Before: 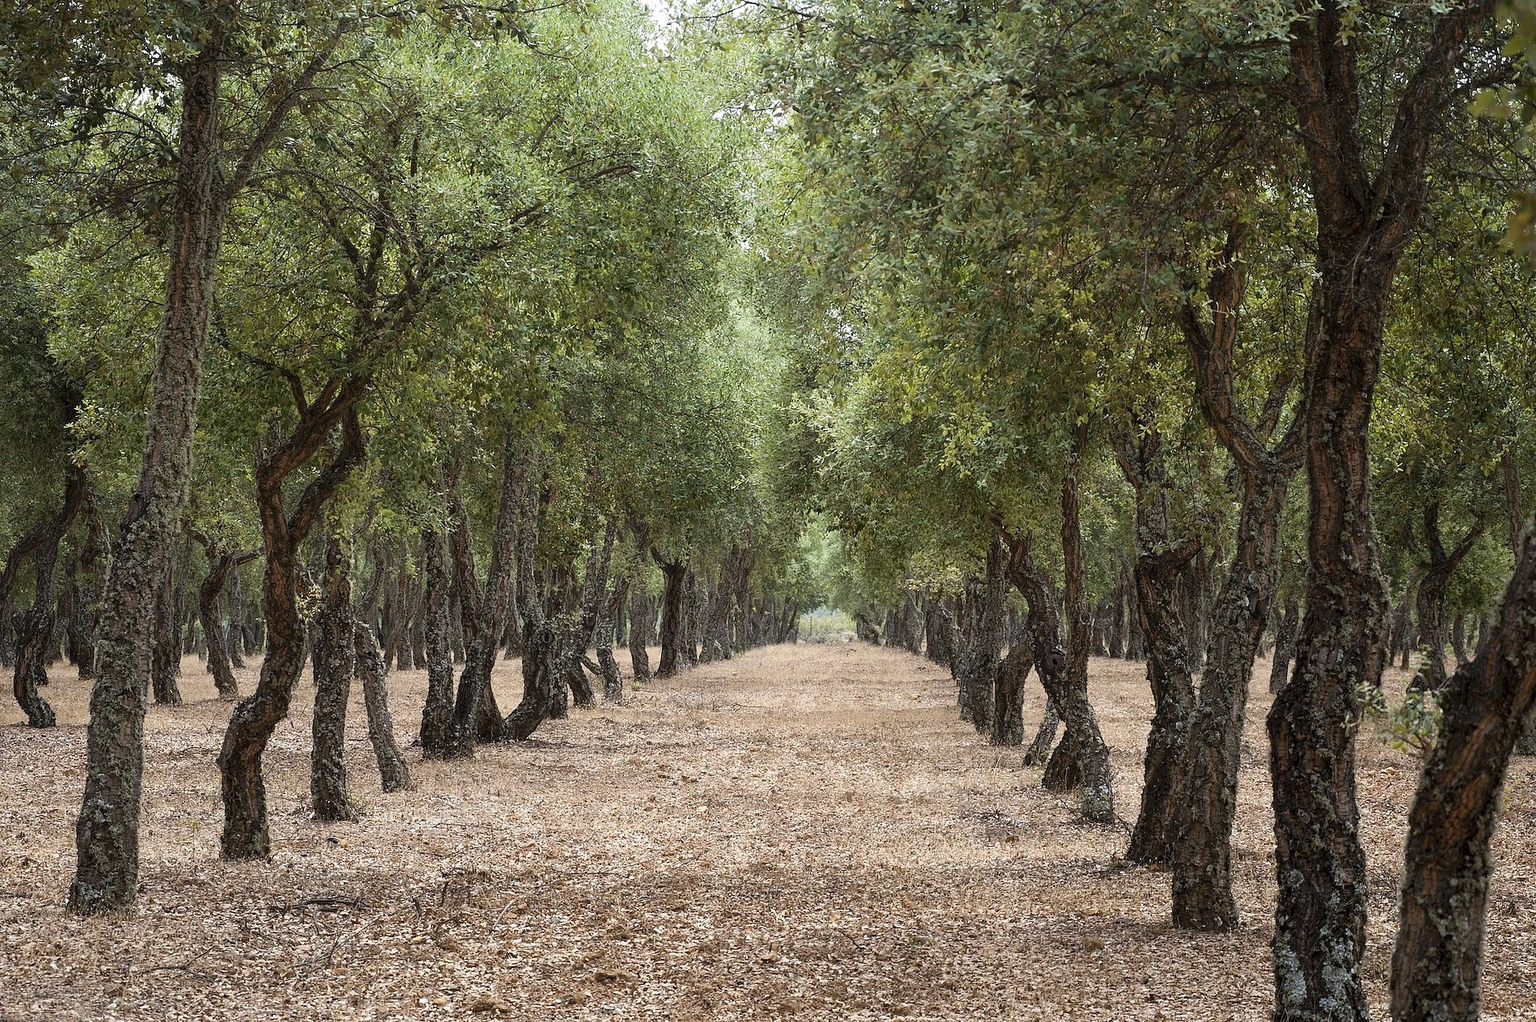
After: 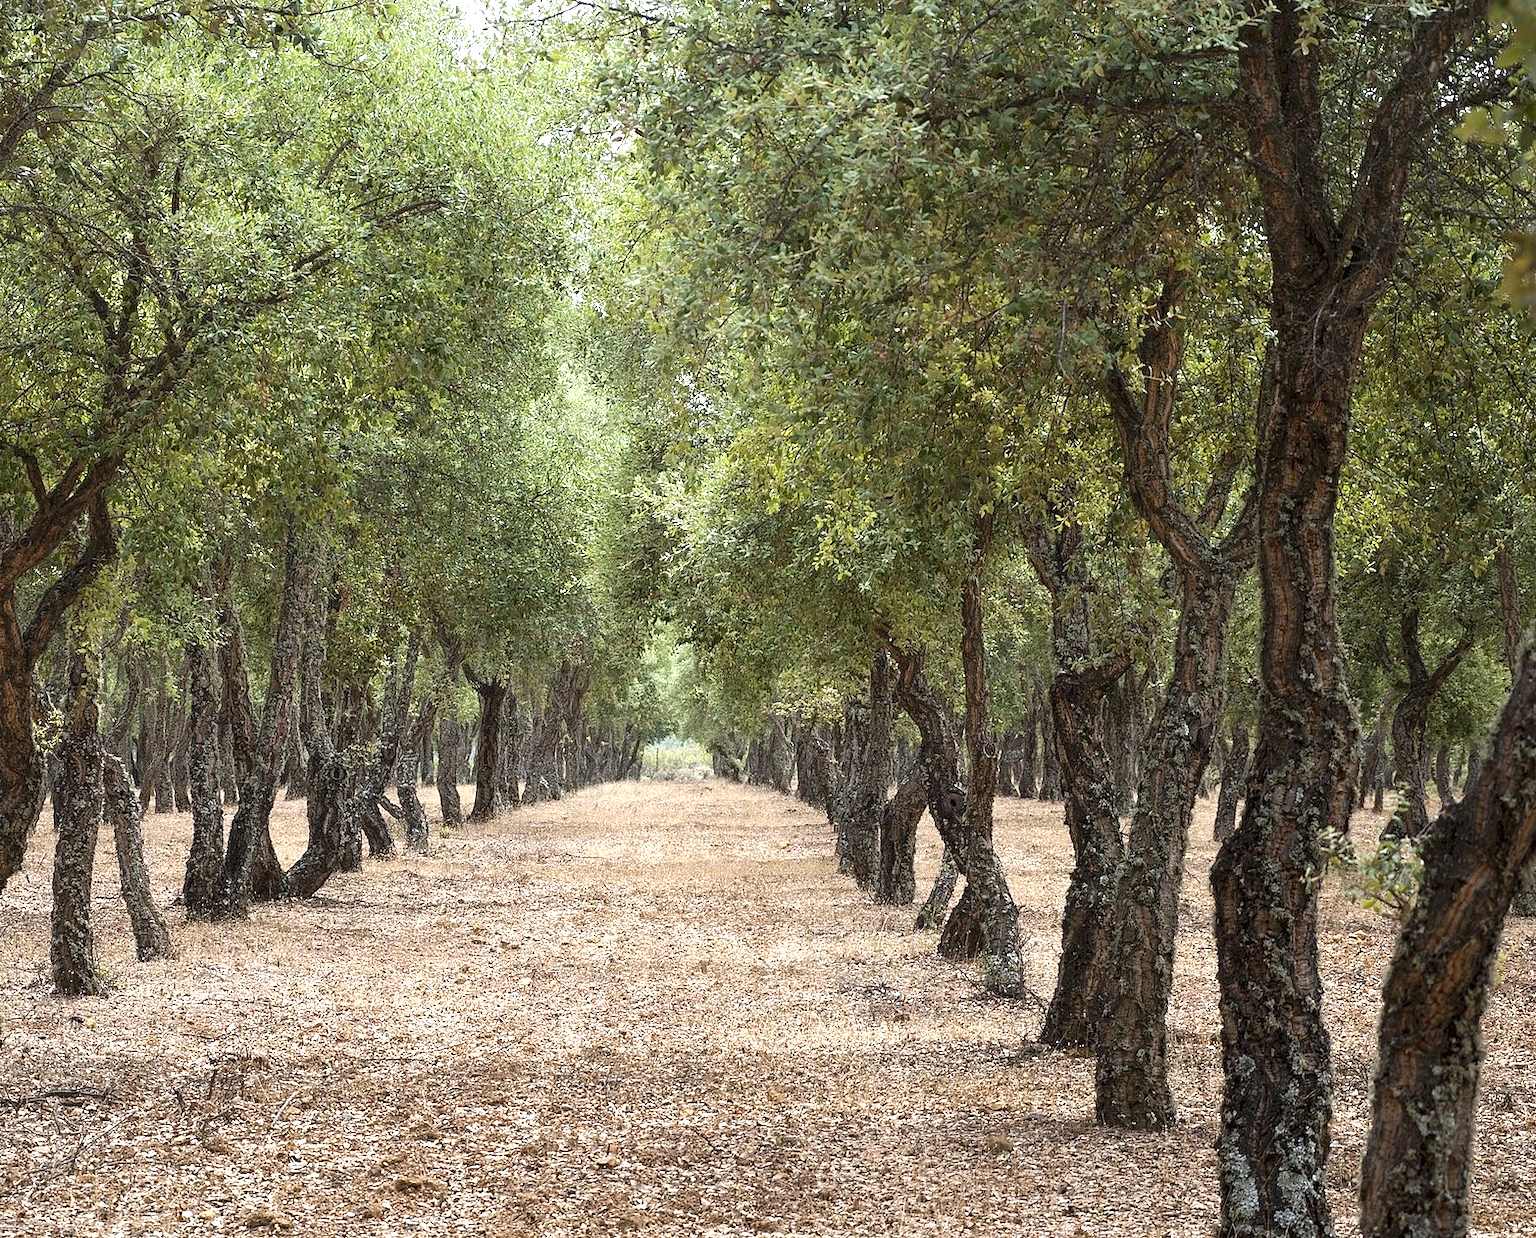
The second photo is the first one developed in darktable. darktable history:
exposure: exposure 0.578 EV, compensate highlight preservation false
tone equalizer: -8 EV 0.077 EV, edges refinement/feathering 500, mask exposure compensation -1.57 EV, preserve details no
crop: left 17.53%, bottom 0.037%
